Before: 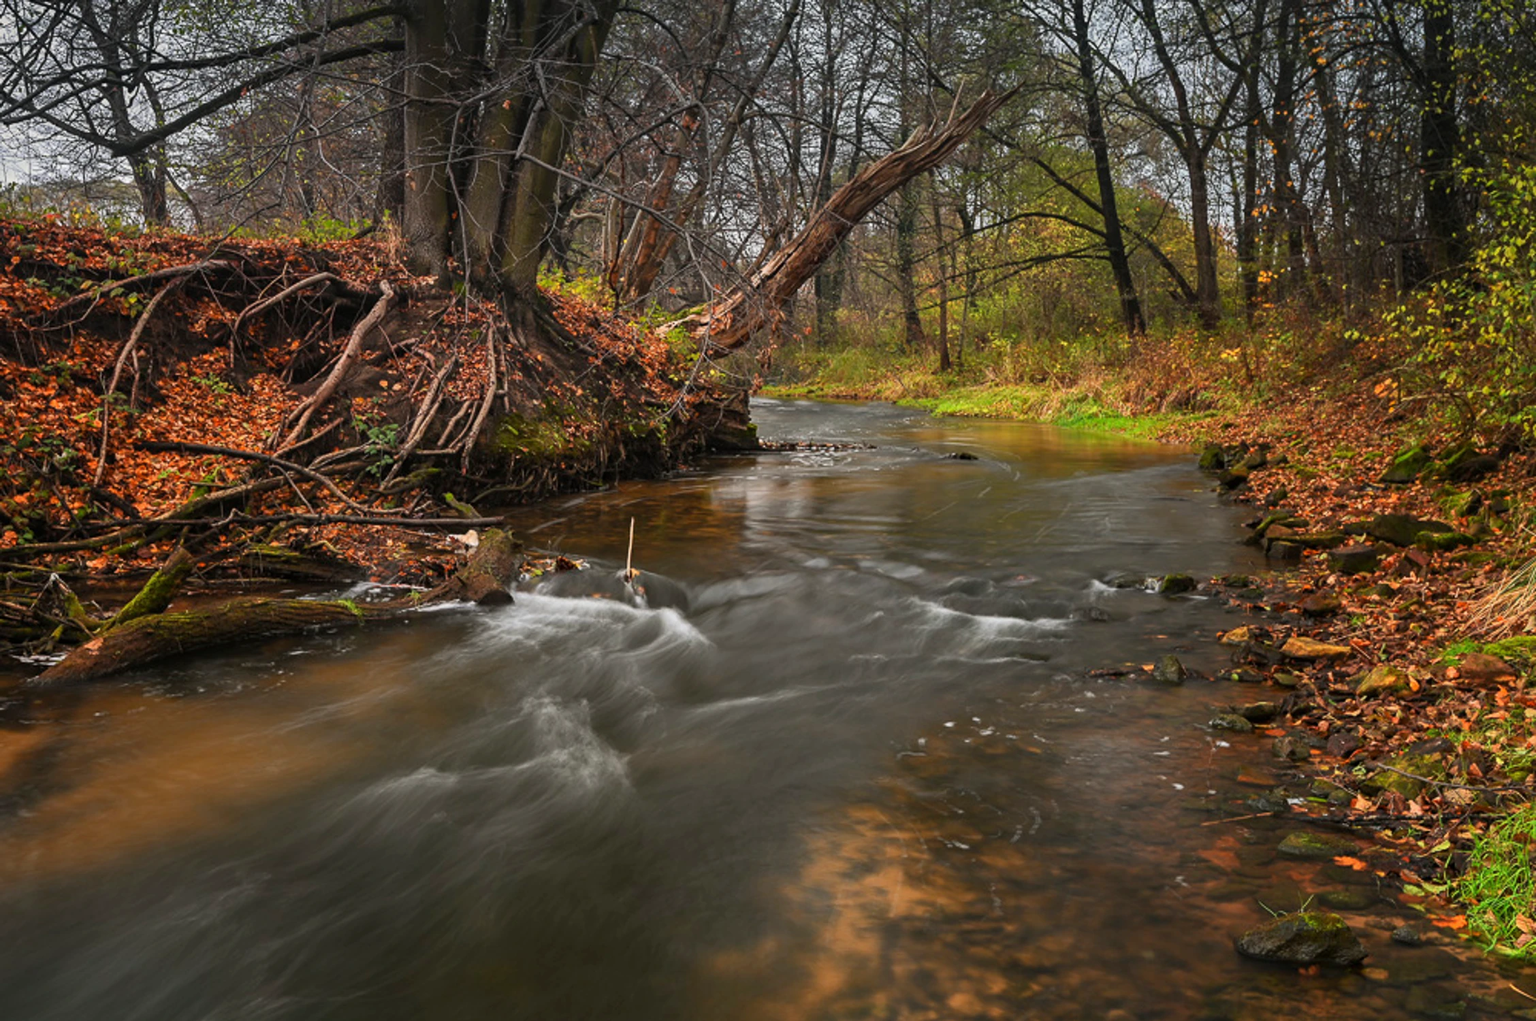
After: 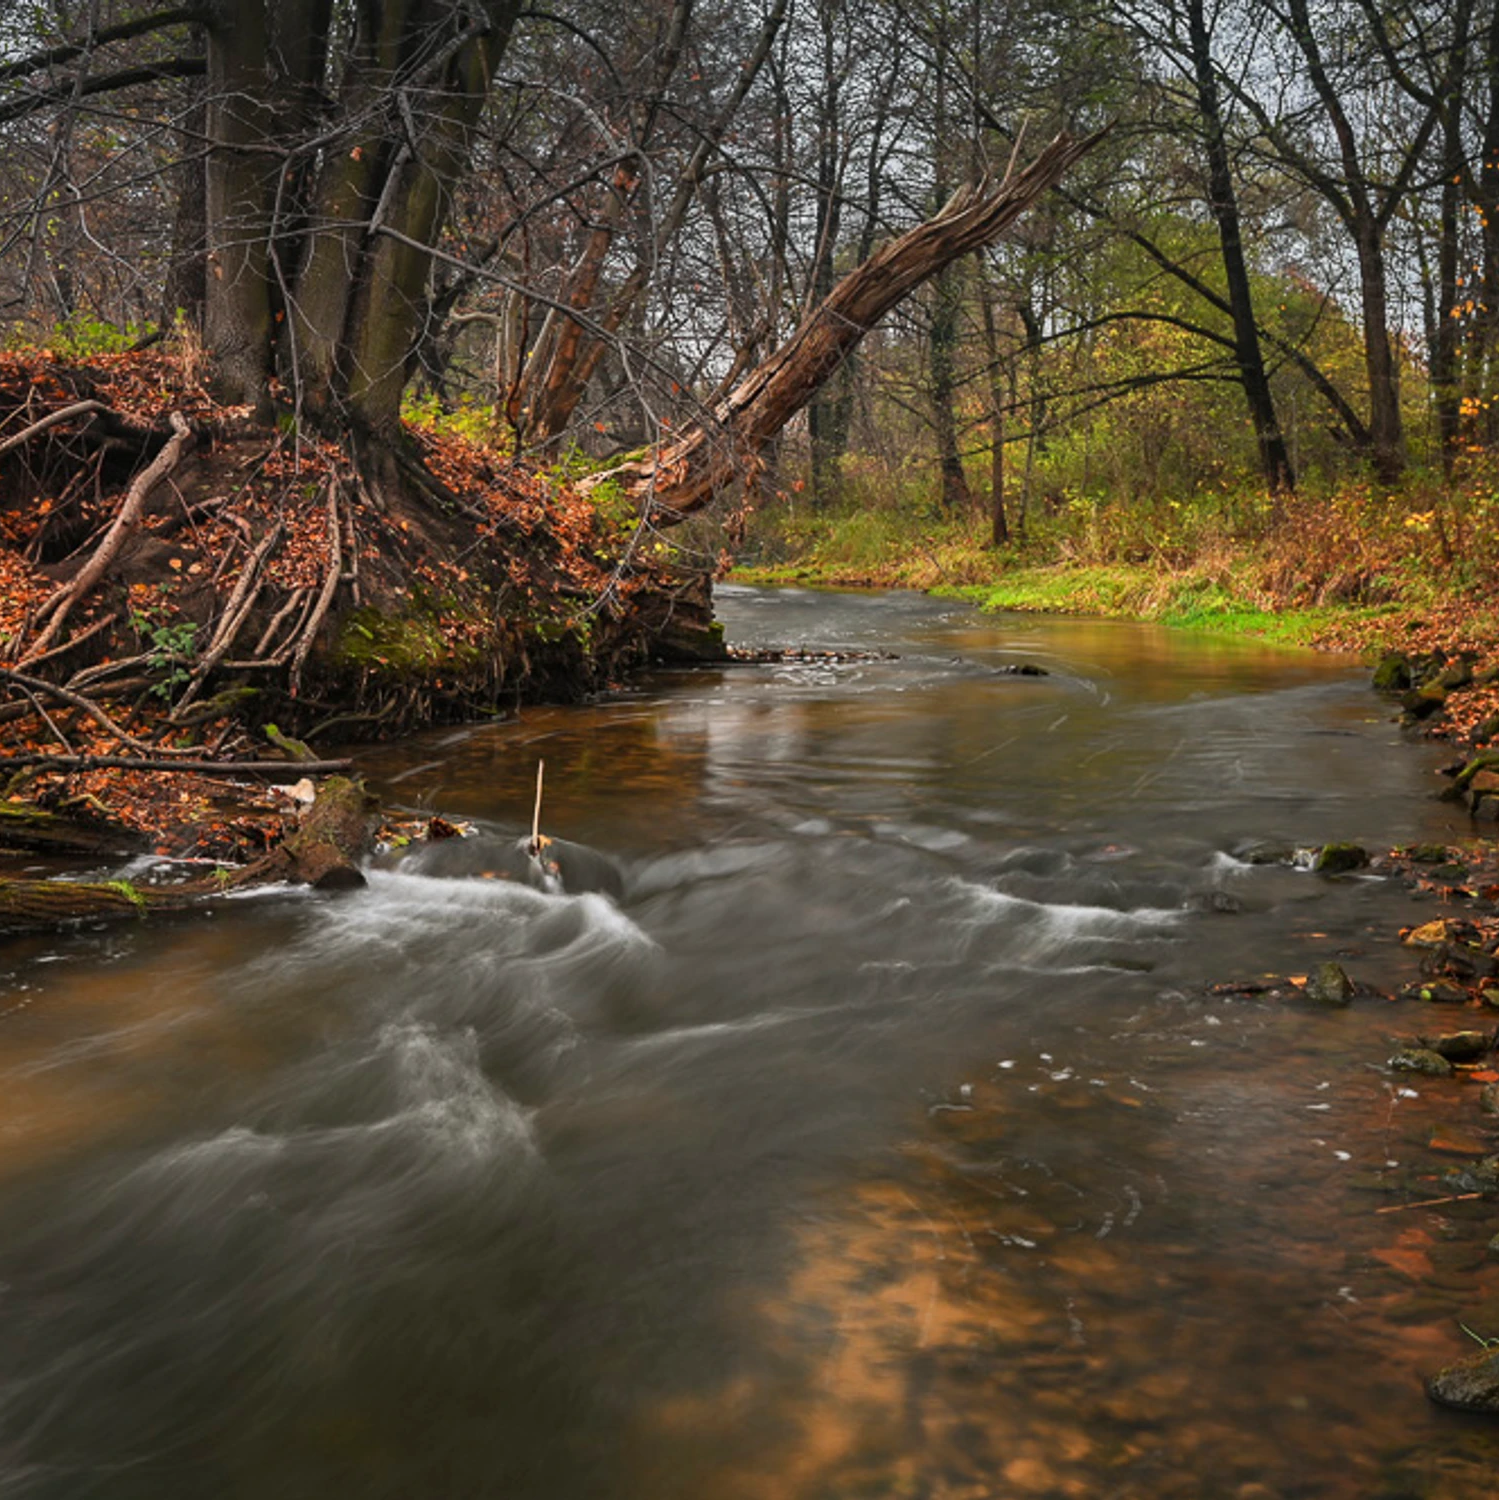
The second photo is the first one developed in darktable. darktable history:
crop: left 17.206%, right 16.33%
